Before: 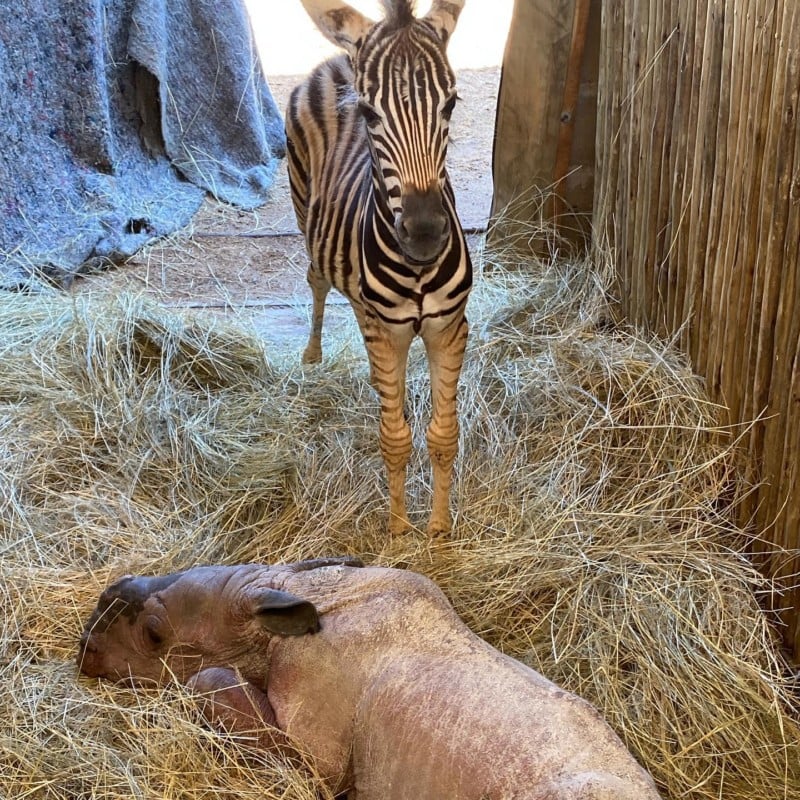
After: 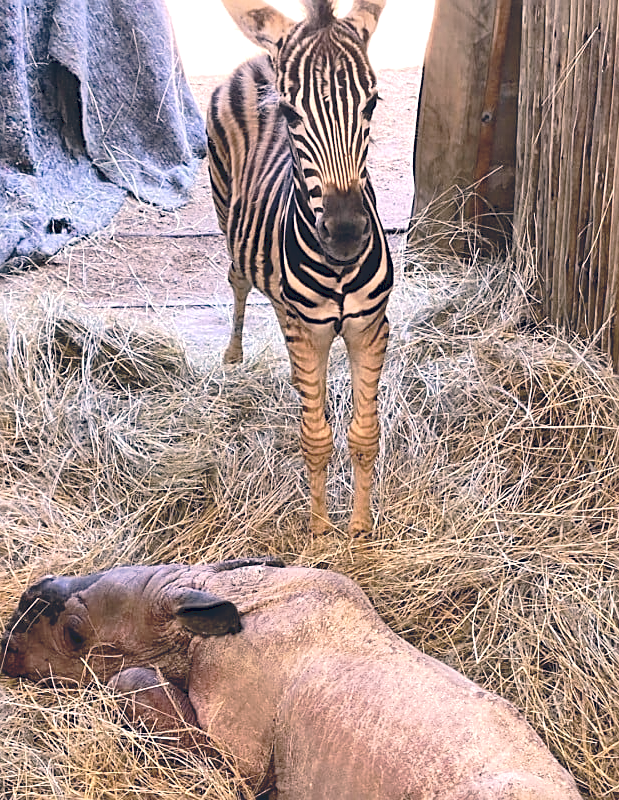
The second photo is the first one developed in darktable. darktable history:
crop: left 9.88%, right 12.664%
sharpen: on, module defaults
color correction: highlights a* 14.46, highlights b* 5.85, shadows a* -5.53, shadows b* -15.24, saturation 0.85
tone curve: curves: ch0 [(0, 0) (0.003, 0.132) (0.011, 0.13) (0.025, 0.134) (0.044, 0.138) (0.069, 0.154) (0.1, 0.17) (0.136, 0.198) (0.177, 0.25) (0.224, 0.308) (0.277, 0.371) (0.335, 0.432) (0.399, 0.491) (0.468, 0.55) (0.543, 0.612) (0.623, 0.679) (0.709, 0.766) (0.801, 0.842) (0.898, 0.912) (1, 1)], preserve colors none
color balance rgb: contrast -10%
tone equalizer: -8 EV -0.75 EV, -7 EV -0.7 EV, -6 EV -0.6 EV, -5 EV -0.4 EV, -3 EV 0.4 EV, -2 EV 0.6 EV, -1 EV 0.7 EV, +0 EV 0.75 EV, edges refinement/feathering 500, mask exposure compensation -1.57 EV, preserve details no
